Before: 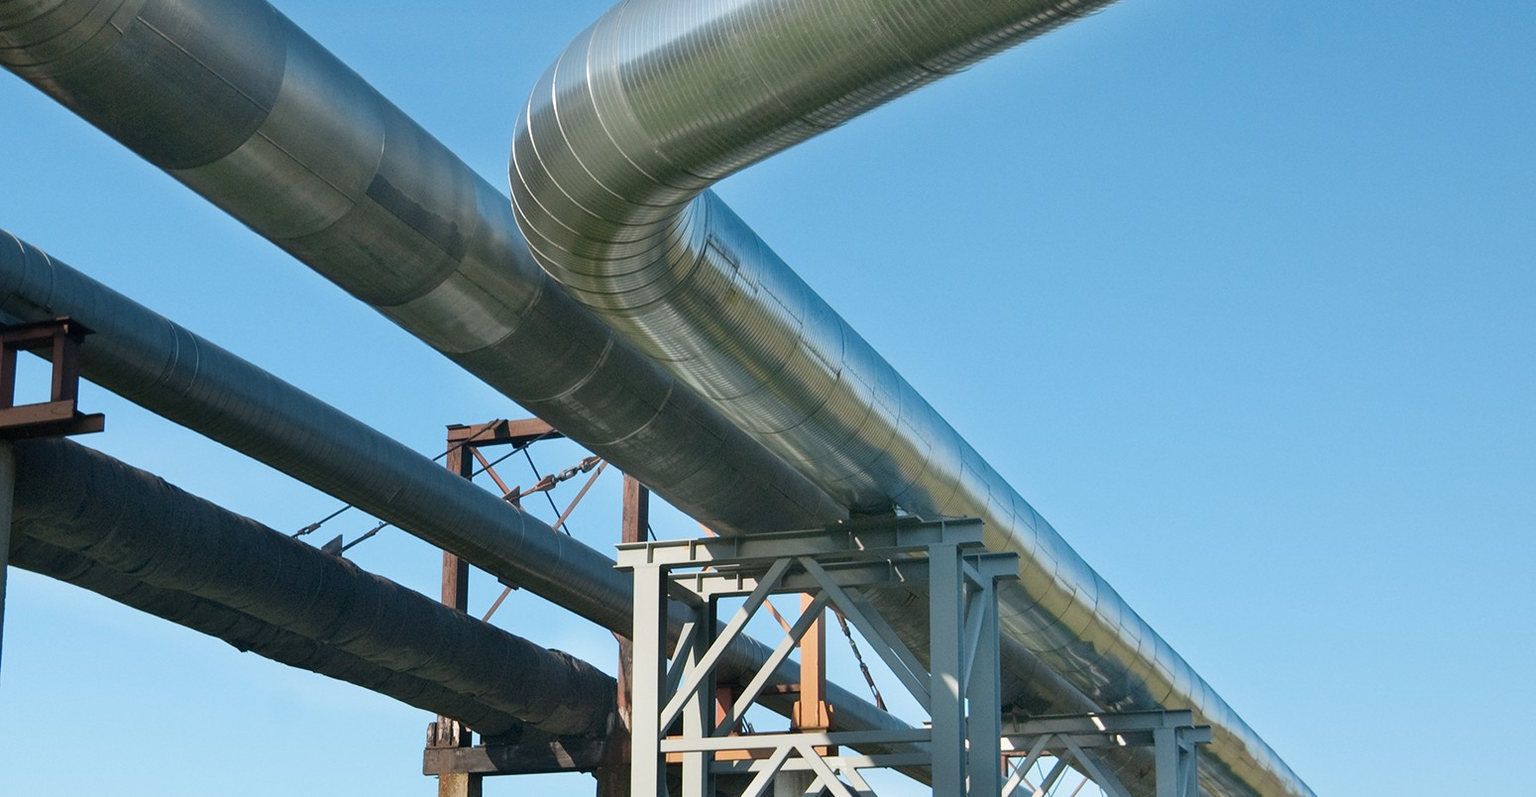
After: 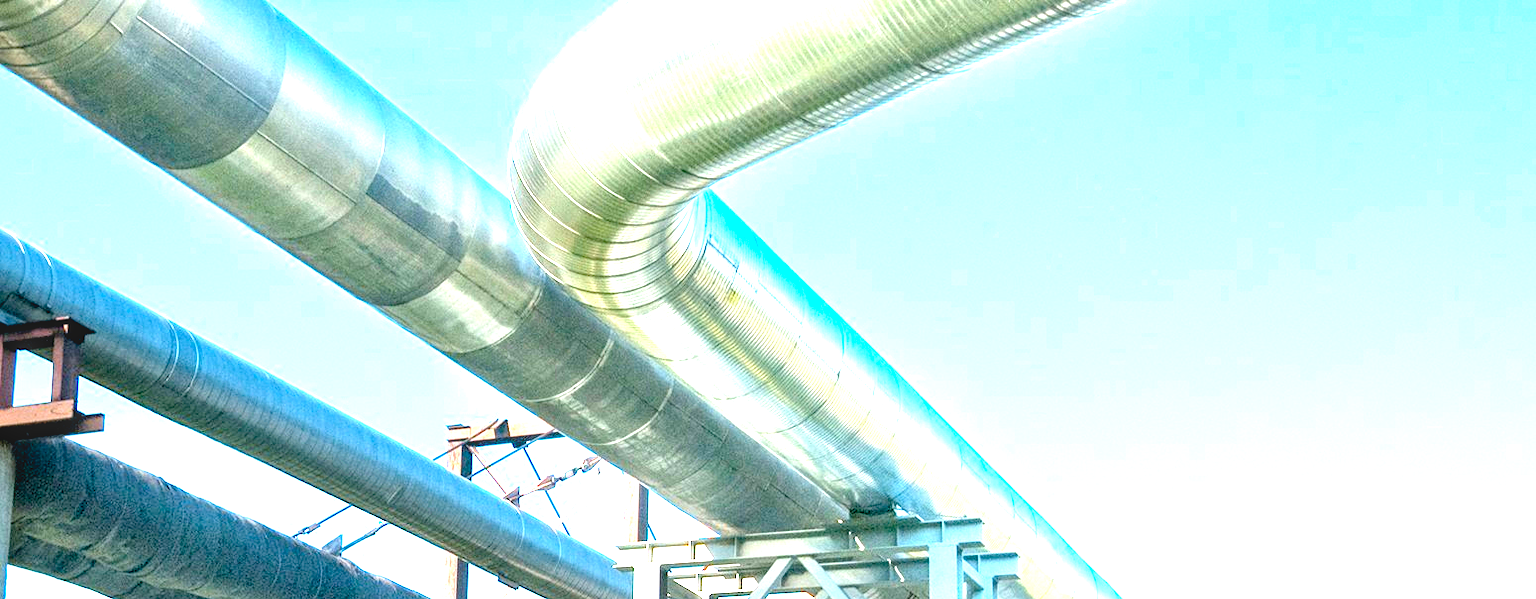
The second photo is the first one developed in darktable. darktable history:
exposure: black level correction 0.005, exposure 2.068 EV, compensate highlight preservation false
tone equalizer: -8 EV -0.715 EV, -7 EV -0.693 EV, -6 EV -0.625 EV, -5 EV -0.398 EV, -3 EV 0.374 EV, -2 EV 0.6 EV, -1 EV 0.694 EV, +0 EV 0.72 EV
crop: bottom 24.654%
local contrast: on, module defaults
color balance rgb: shadows lift › chroma 0.785%, shadows lift › hue 114.26°, highlights gain › chroma 0.207%, highlights gain › hue 332.24°, perceptual saturation grading › global saturation 30.145%
